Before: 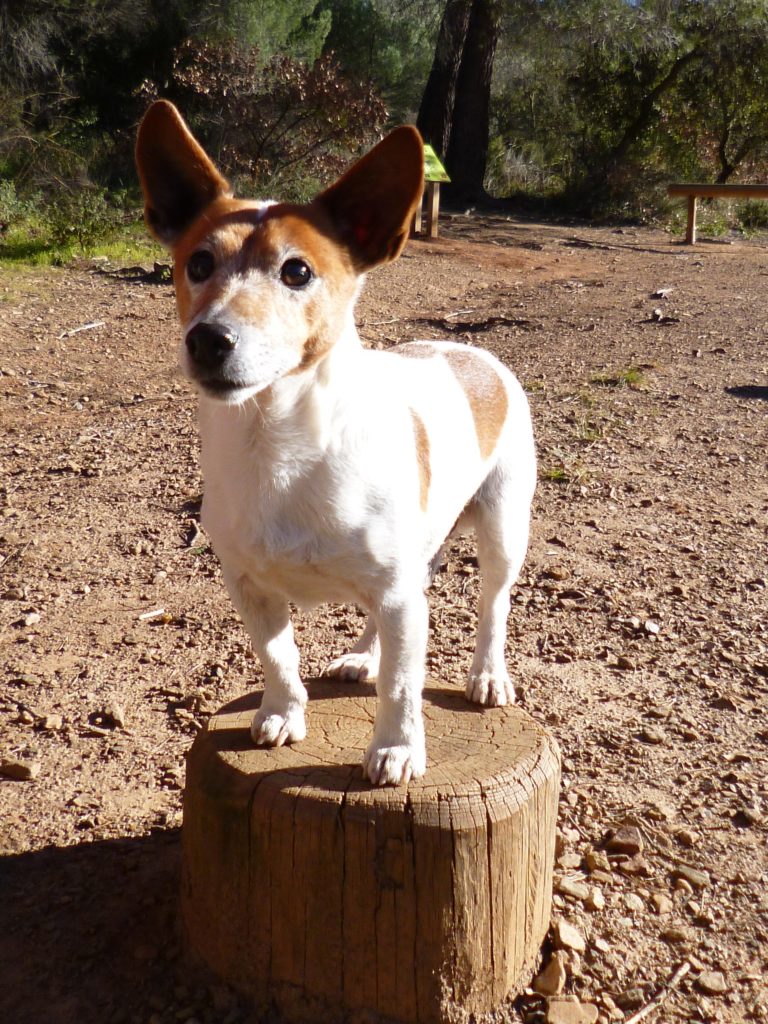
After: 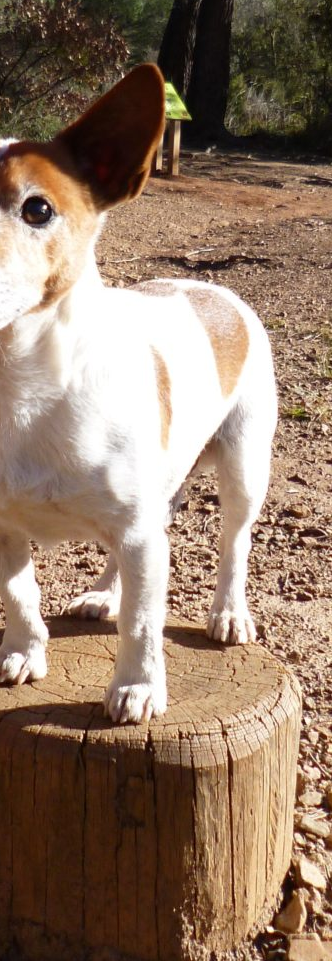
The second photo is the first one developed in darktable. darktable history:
crop: left 33.818%, top 6.068%, right 22.844%
